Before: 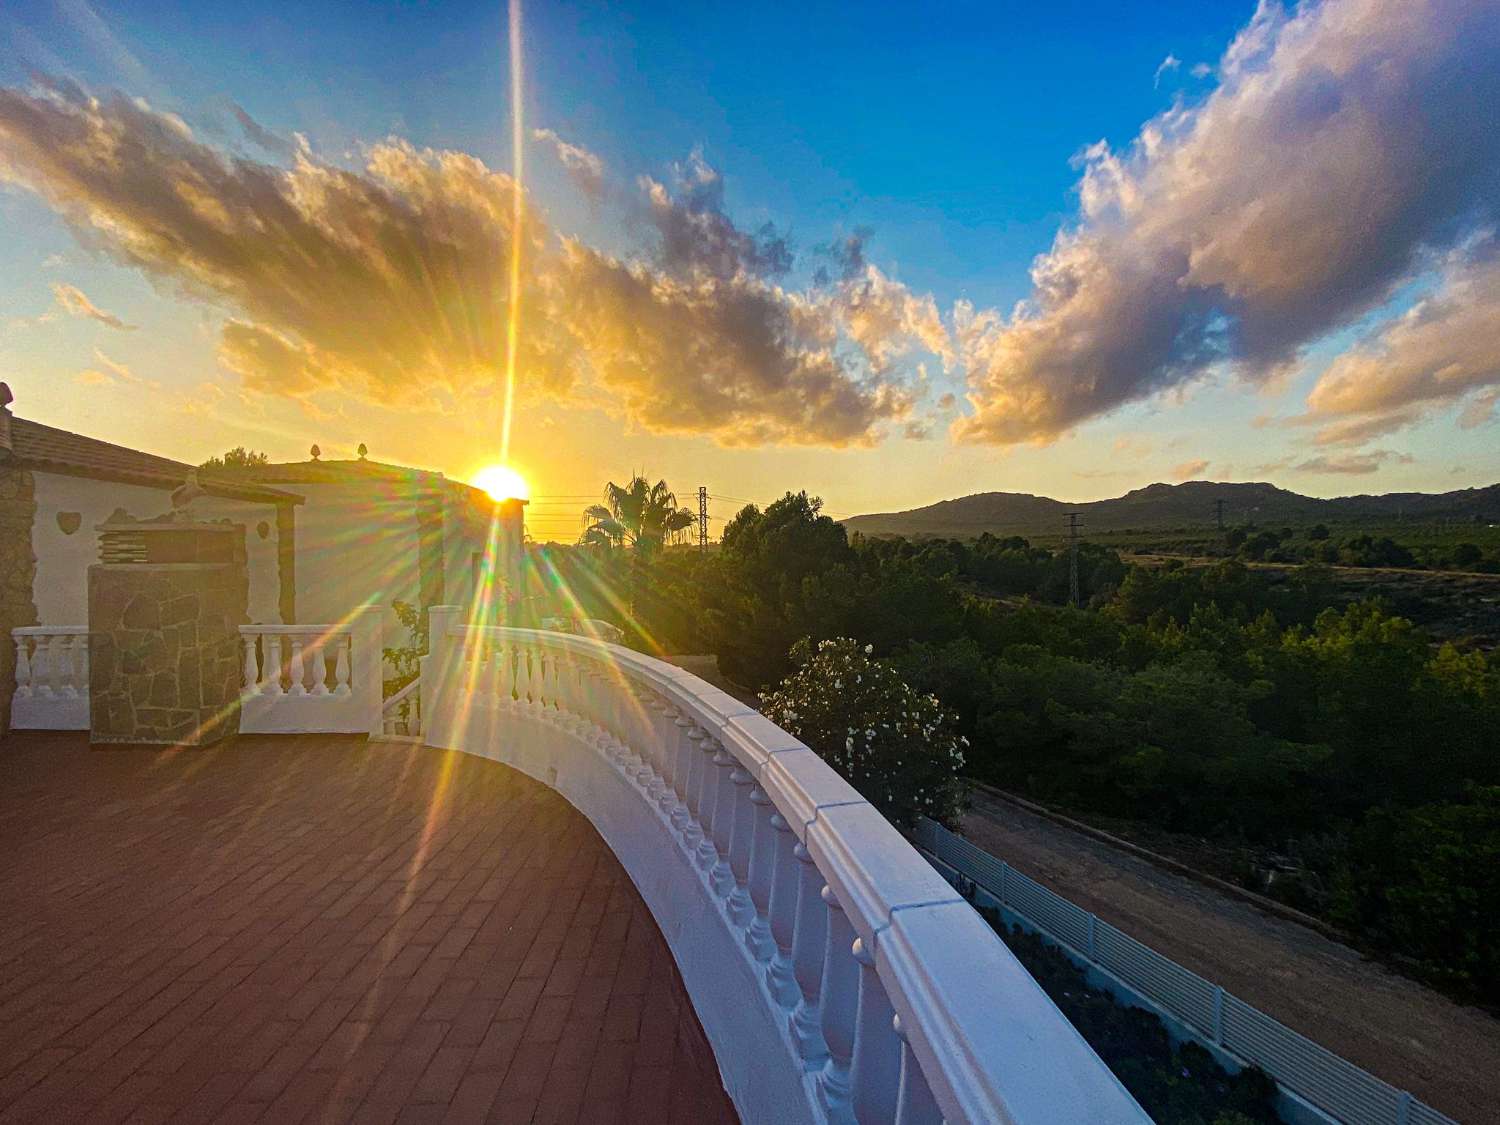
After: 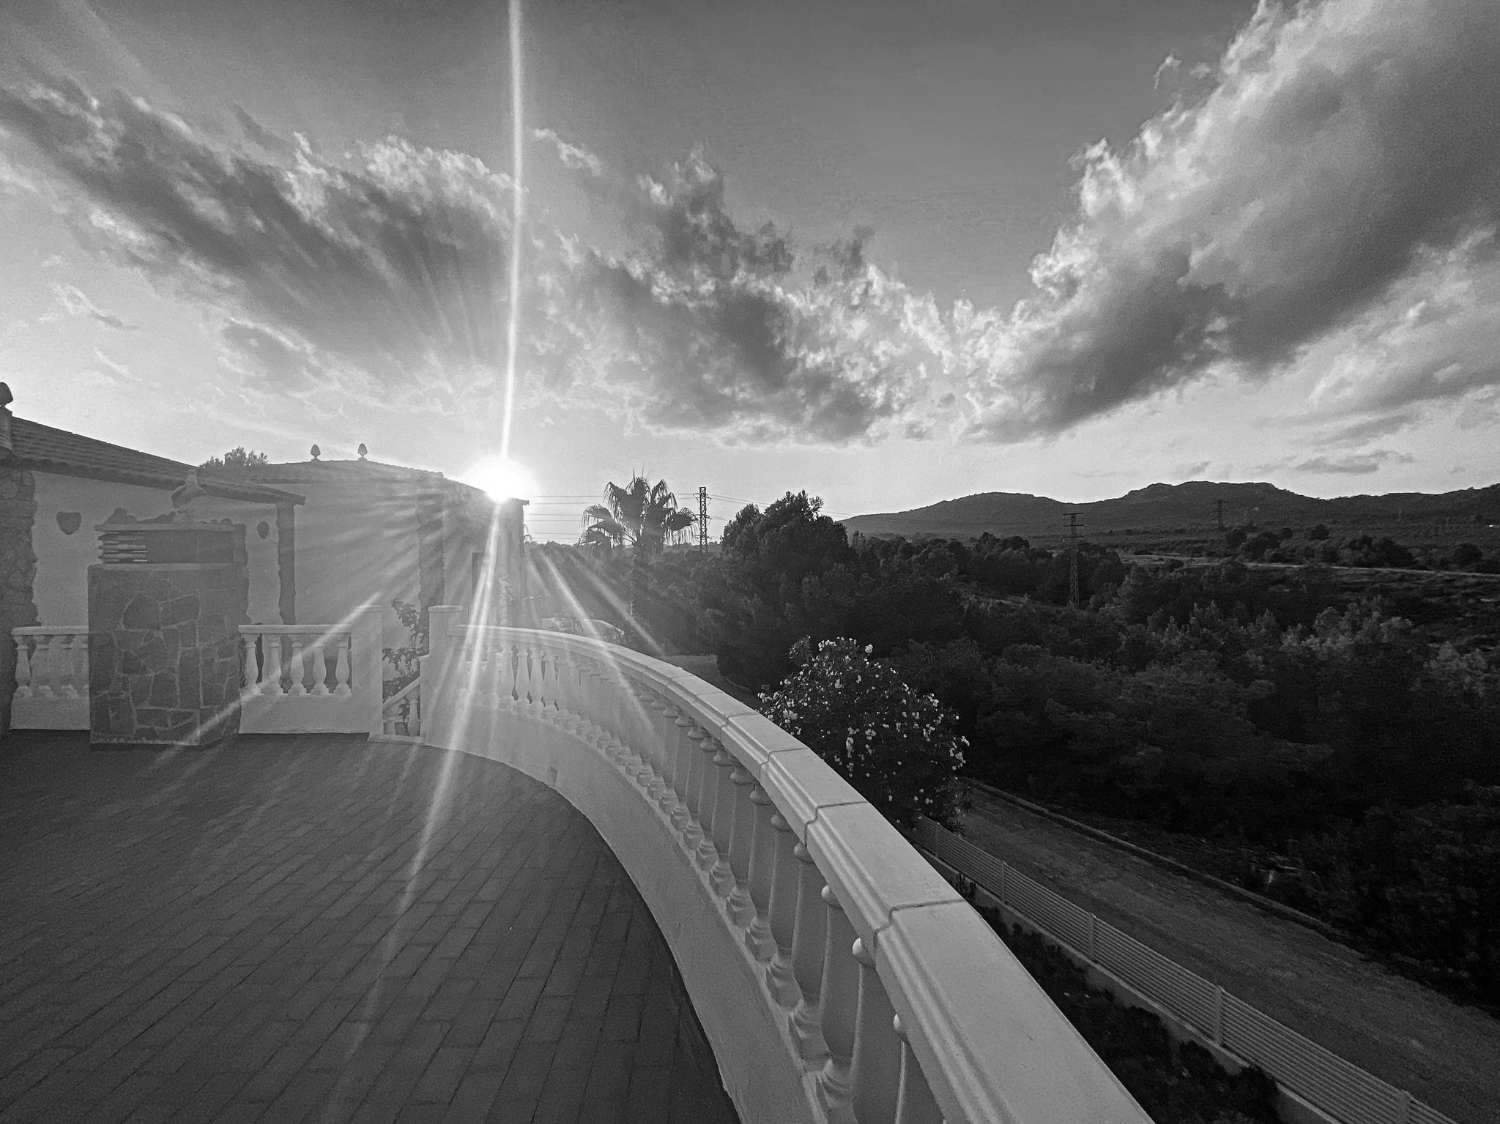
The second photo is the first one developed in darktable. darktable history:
monochrome: on, module defaults
white balance: red 1.009, blue 0.985
crop: bottom 0.071%
tone equalizer: on, module defaults
exposure: exposure 0.078 EV, compensate highlight preservation false
